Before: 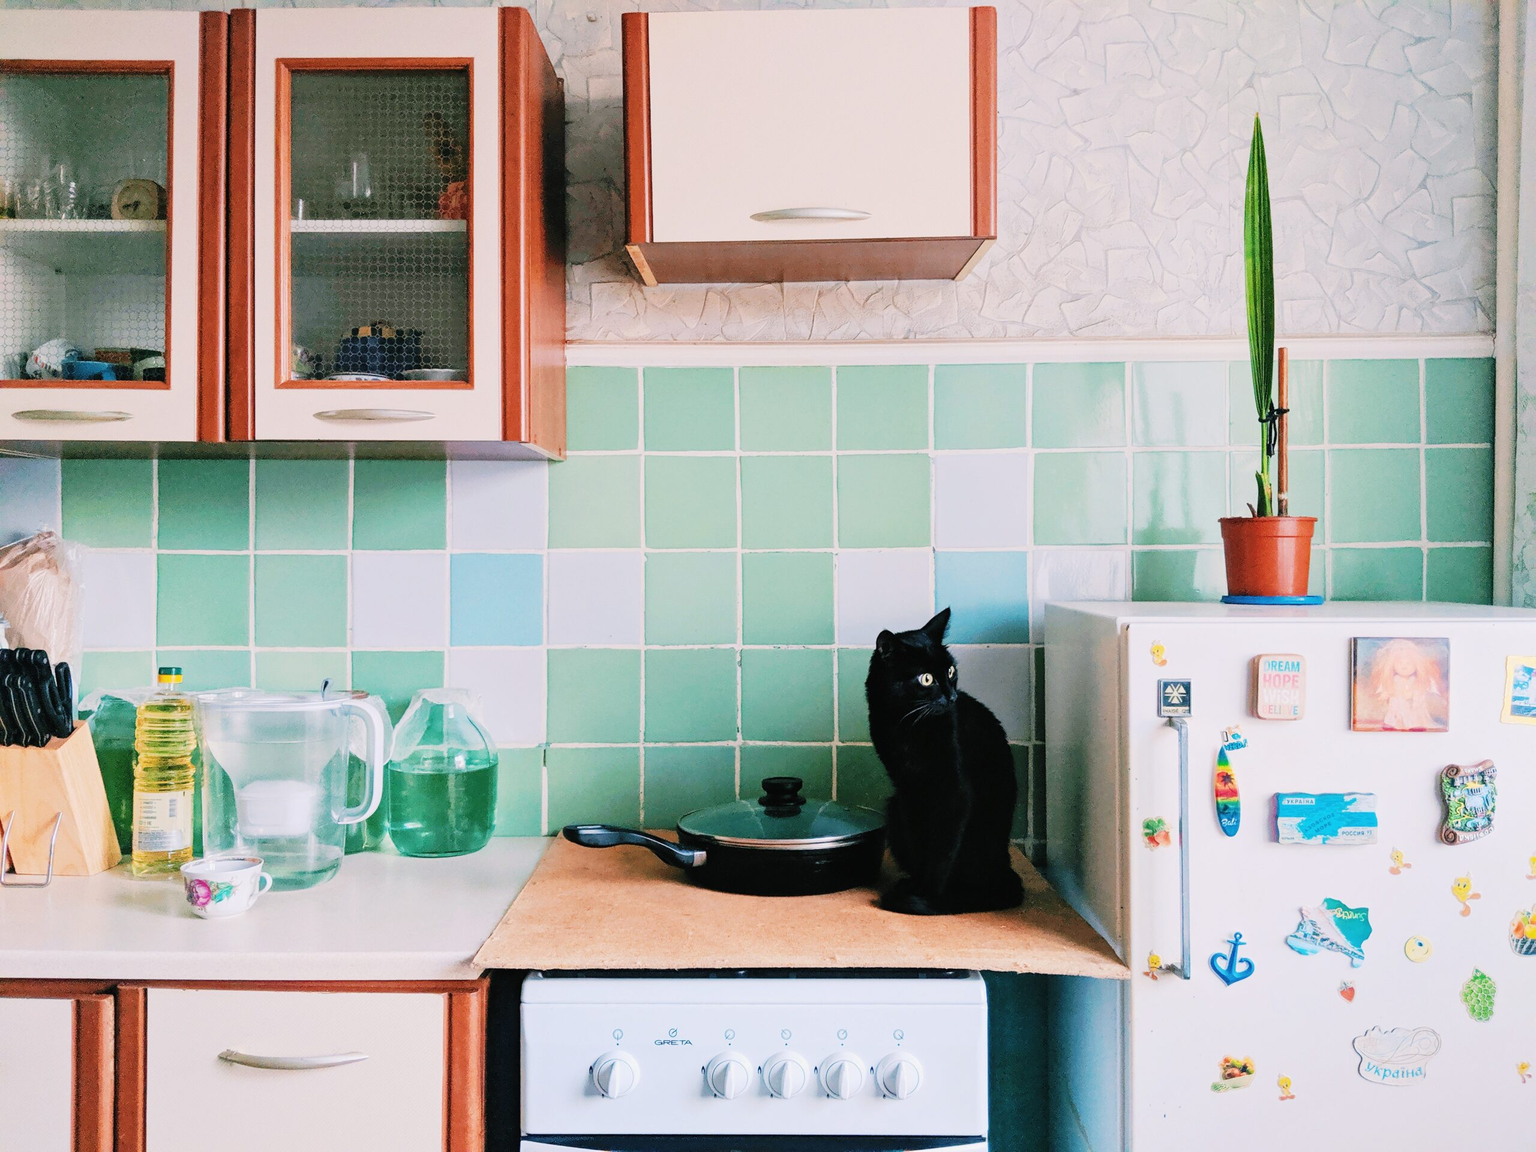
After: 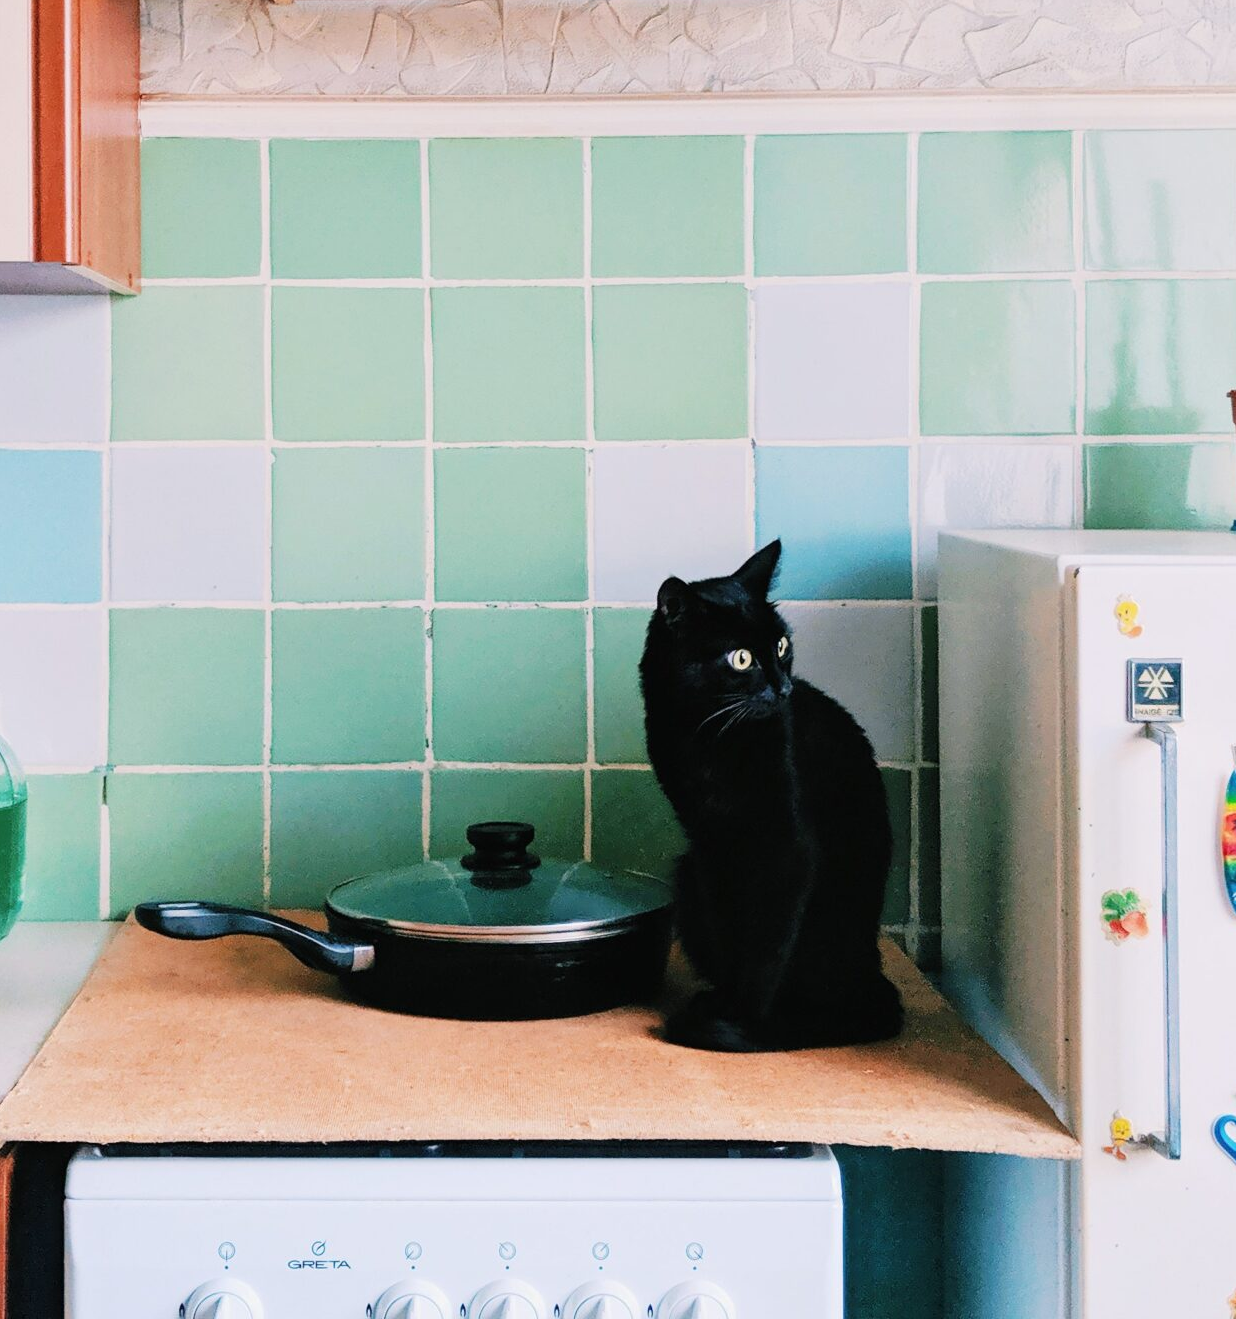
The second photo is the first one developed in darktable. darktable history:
crop: left 31.379%, top 24.658%, right 20.326%, bottom 6.628%
white balance: emerald 1
